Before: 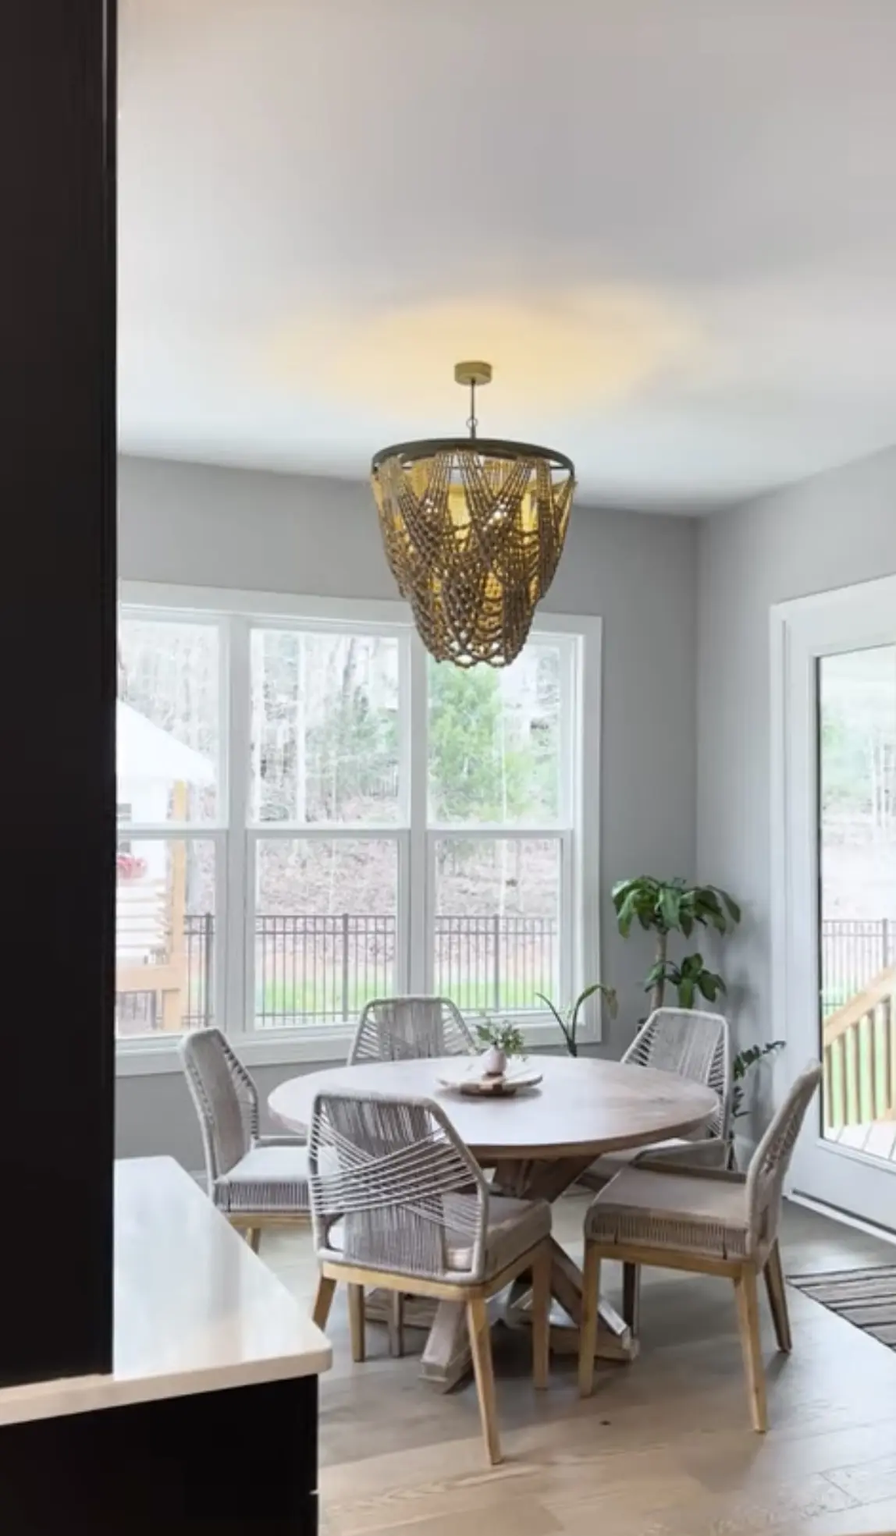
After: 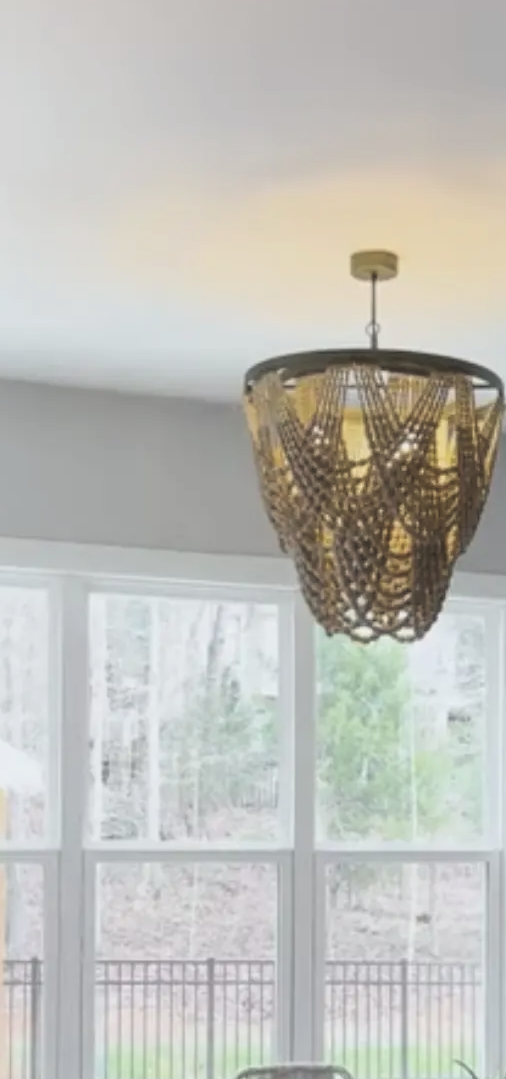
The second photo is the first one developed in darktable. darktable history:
contrast brightness saturation: saturation -0.04
exposure: black level correction -0.015, exposure -0.125 EV, compensate highlight preservation false
crop: left 20.248%, top 10.86%, right 35.675%, bottom 34.321%
filmic rgb: middle gray luminance 18.42%, black relative exposure -11.45 EV, white relative exposure 2.55 EV, threshold 6 EV, target black luminance 0%, hardness 8.41, latitude 99%, contrast 1.084, shadows ↔ highlights balance 0.505%, add noise in highlights 0, preserve chrominance max RGB, color science v3 (2019), use custom middle-gray values true, iterations of high-quality reconstruction 0, contrast in highlights soft, enable highlight reconstruction true
haze removal: strength -0.1, adaptive false
